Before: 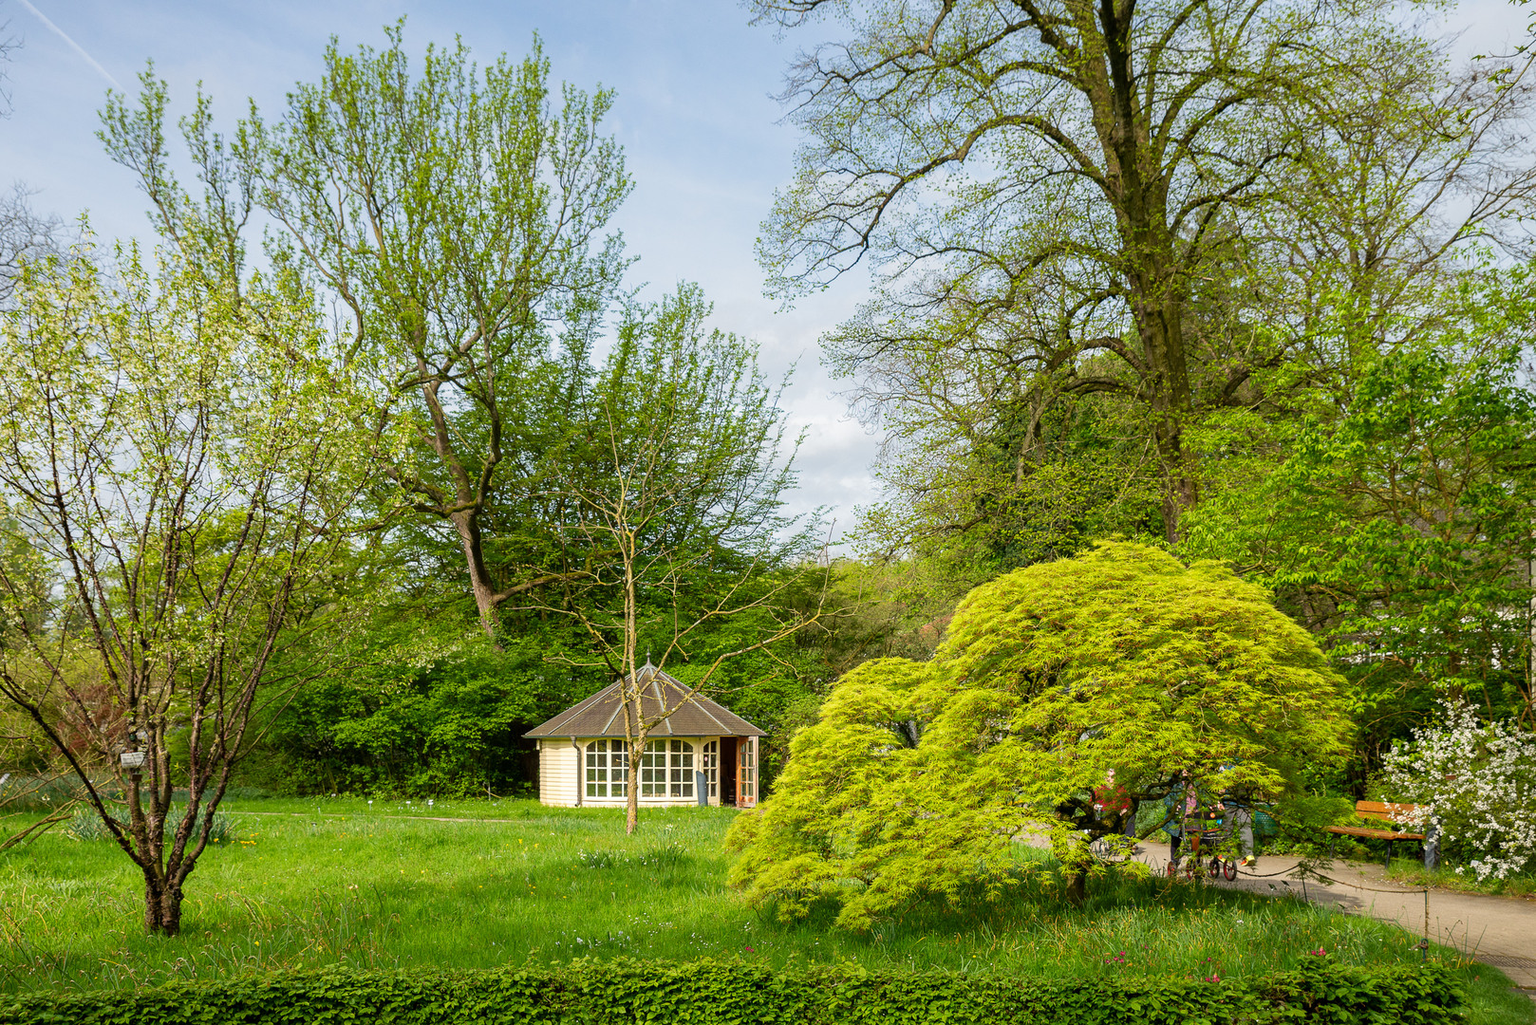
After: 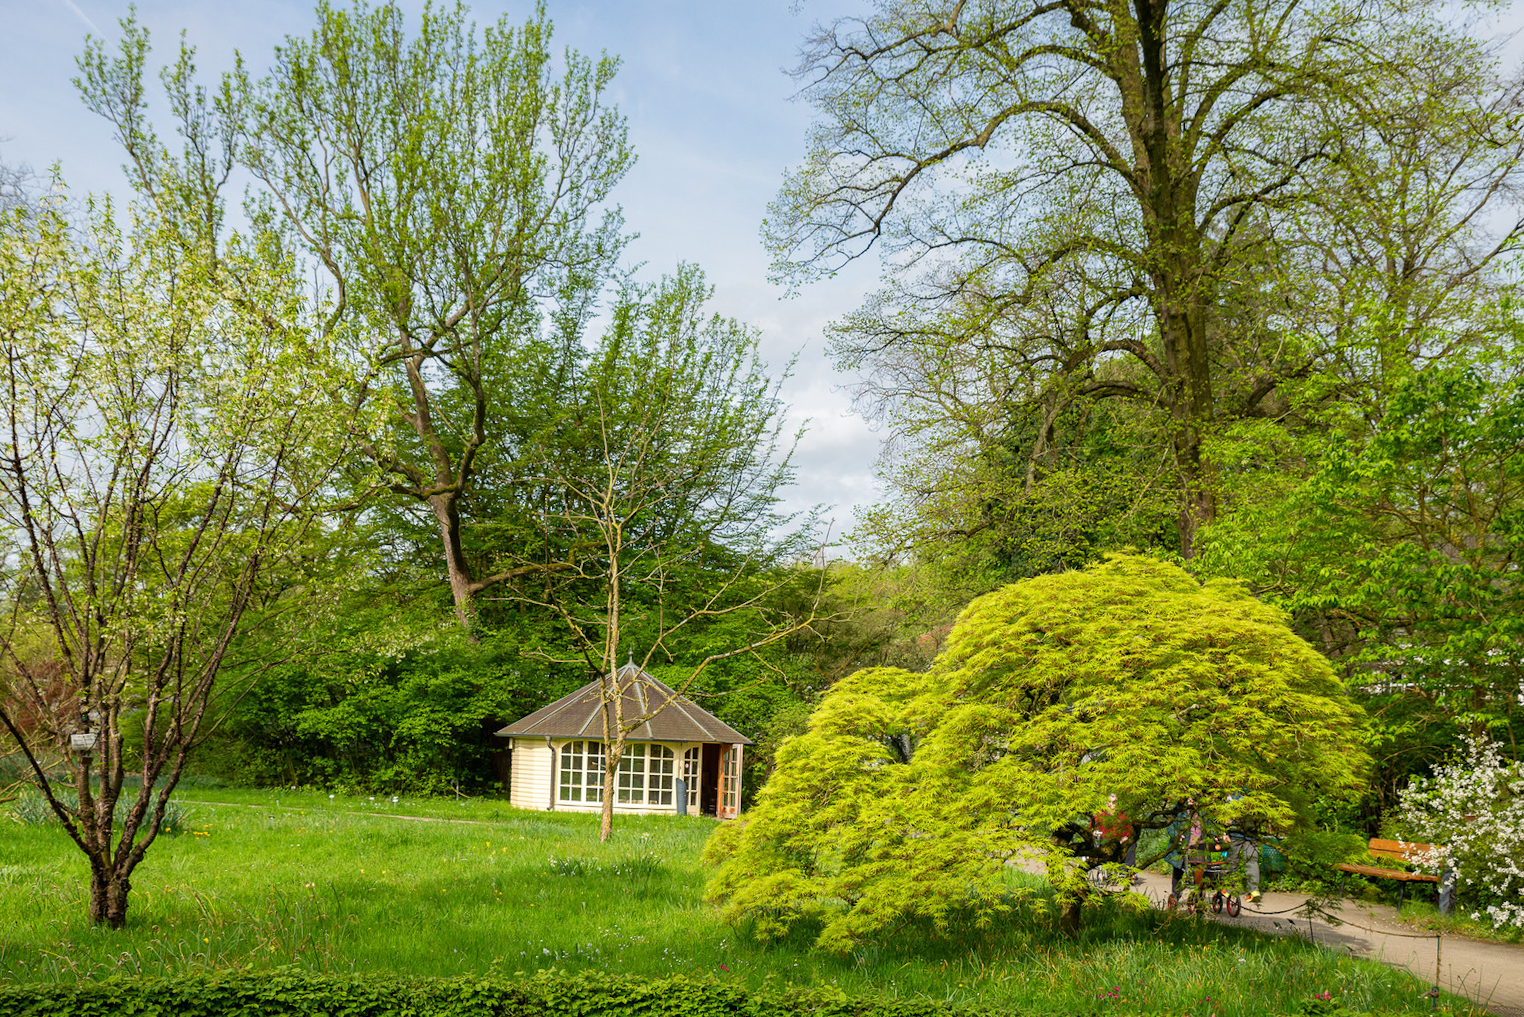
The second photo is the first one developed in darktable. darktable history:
crop and rotate: angle -2.38°
tone equalizer: on, module defaults
